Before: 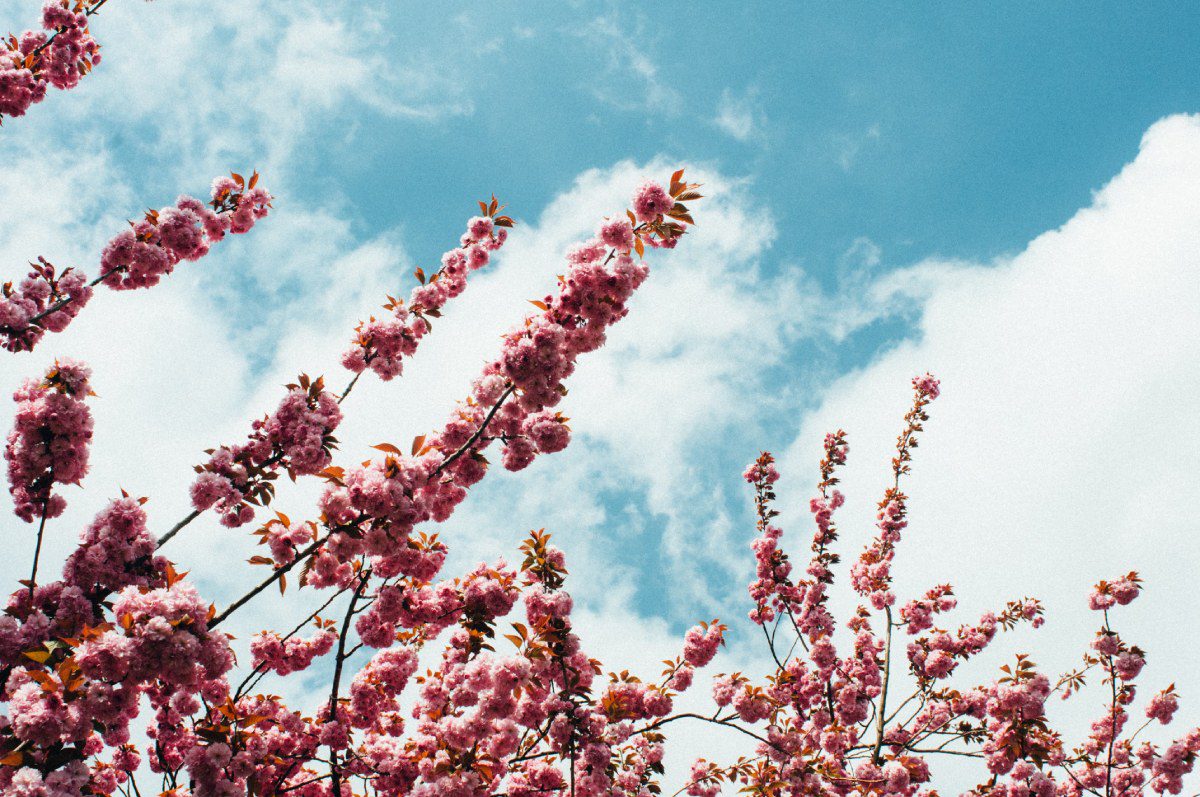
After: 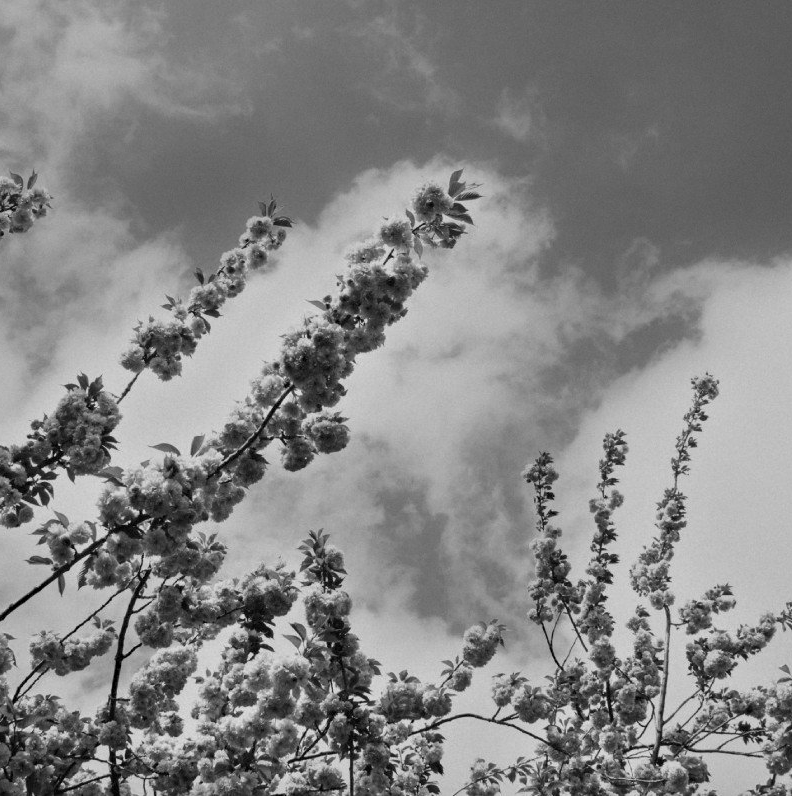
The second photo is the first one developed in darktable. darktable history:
crop and rotate: left 18.442%, right 15.508%
levels: levels [0, 0.476, 0.951]
haze removal: compatibility mode true, adaptive false
monochrome: a 79.32, b 81.83, size 1.1
